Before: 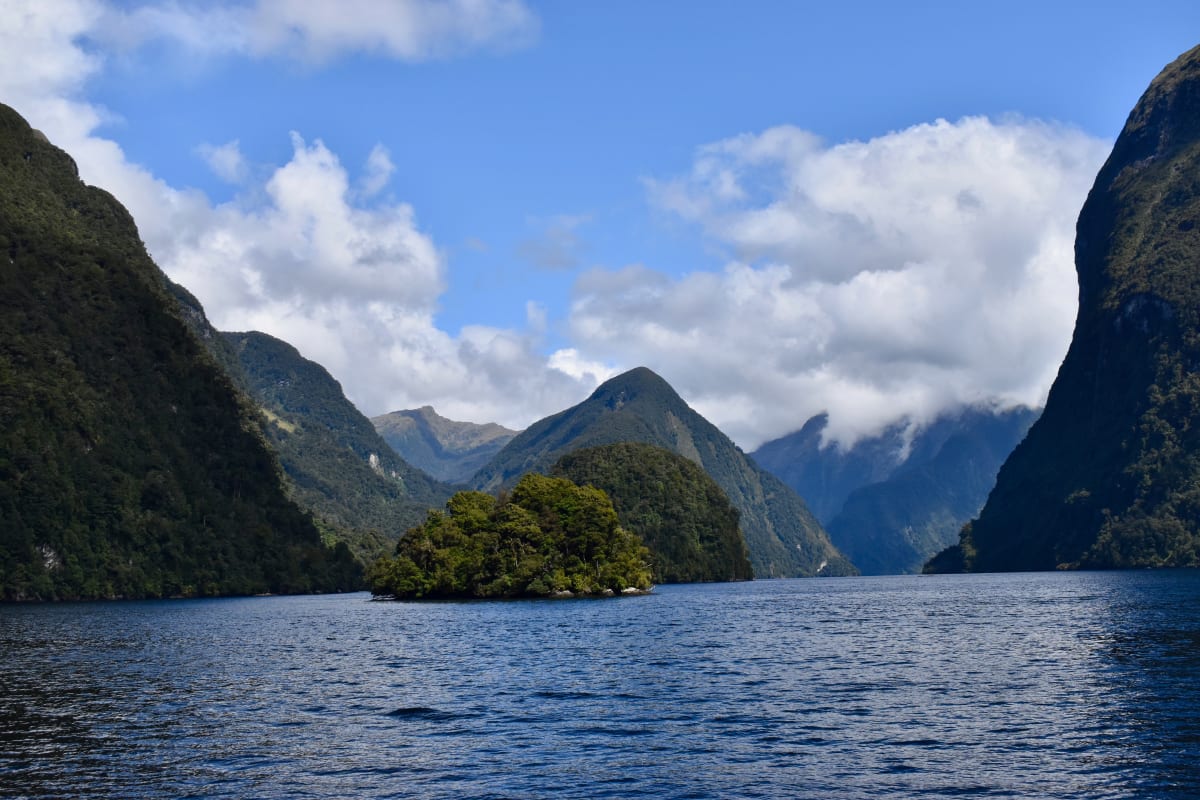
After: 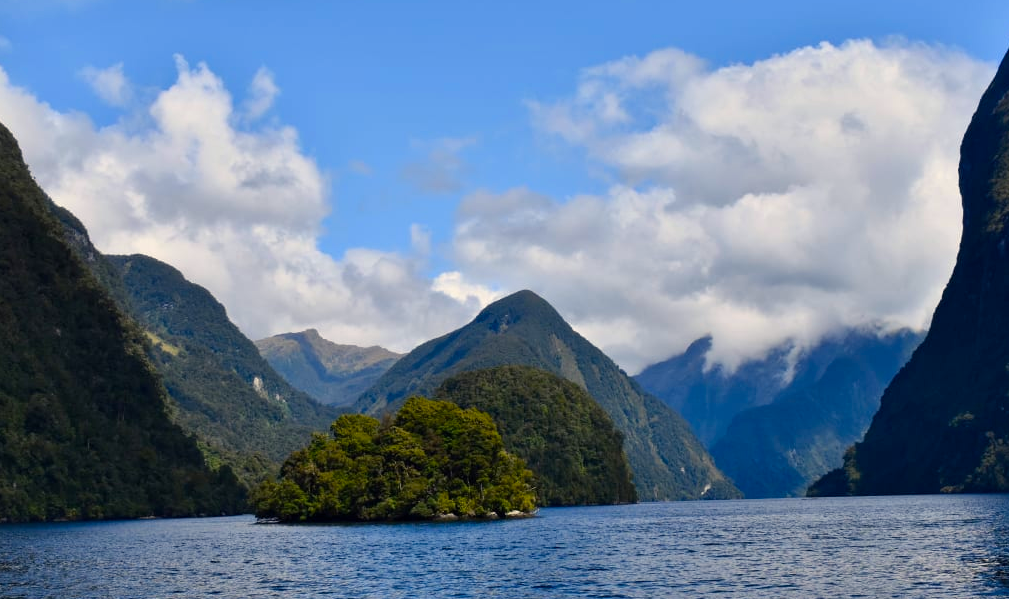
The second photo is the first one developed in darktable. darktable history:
local contrast: mode bilateral grid, contrast 19, coarseness 50, detail 102%, midtone range 0.2
color balance rgb: highlights gain › chroma 3.066%, highlights gain › hue 76.03°, perceptual saturation grading › global saturation 29.41%
crop and rotate: left 9.677%, top 9.742%, right 6.178%, bottom 15.343%
